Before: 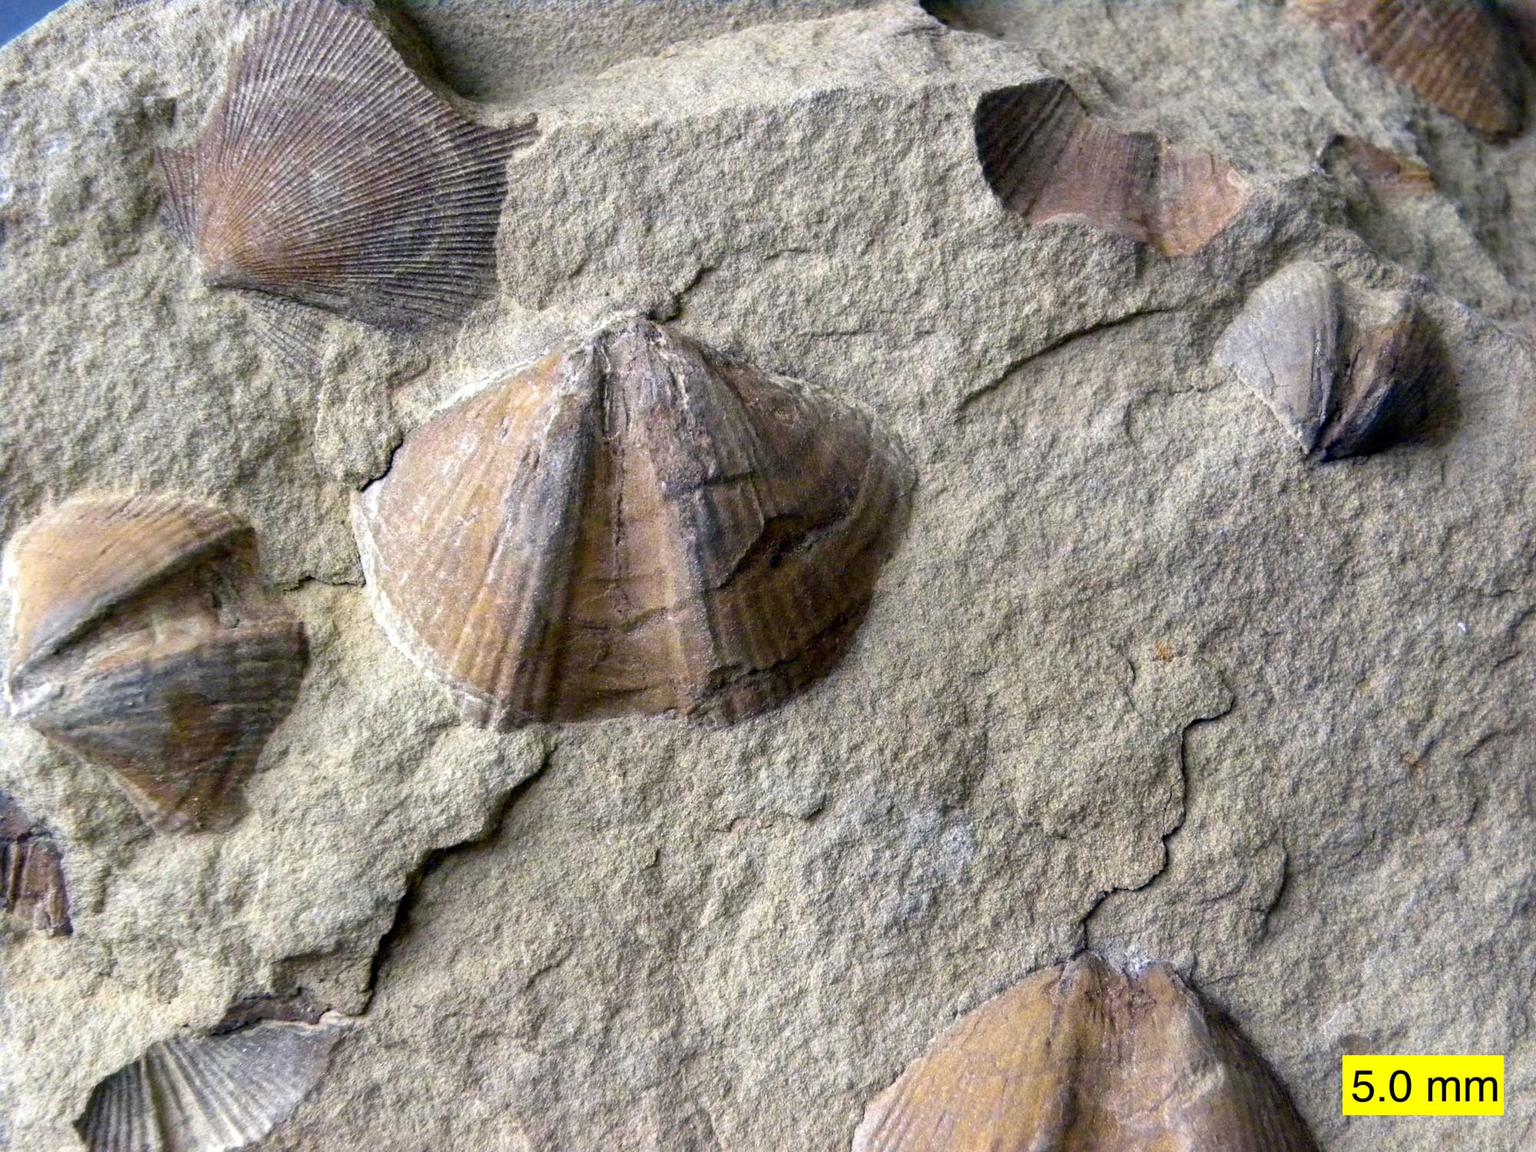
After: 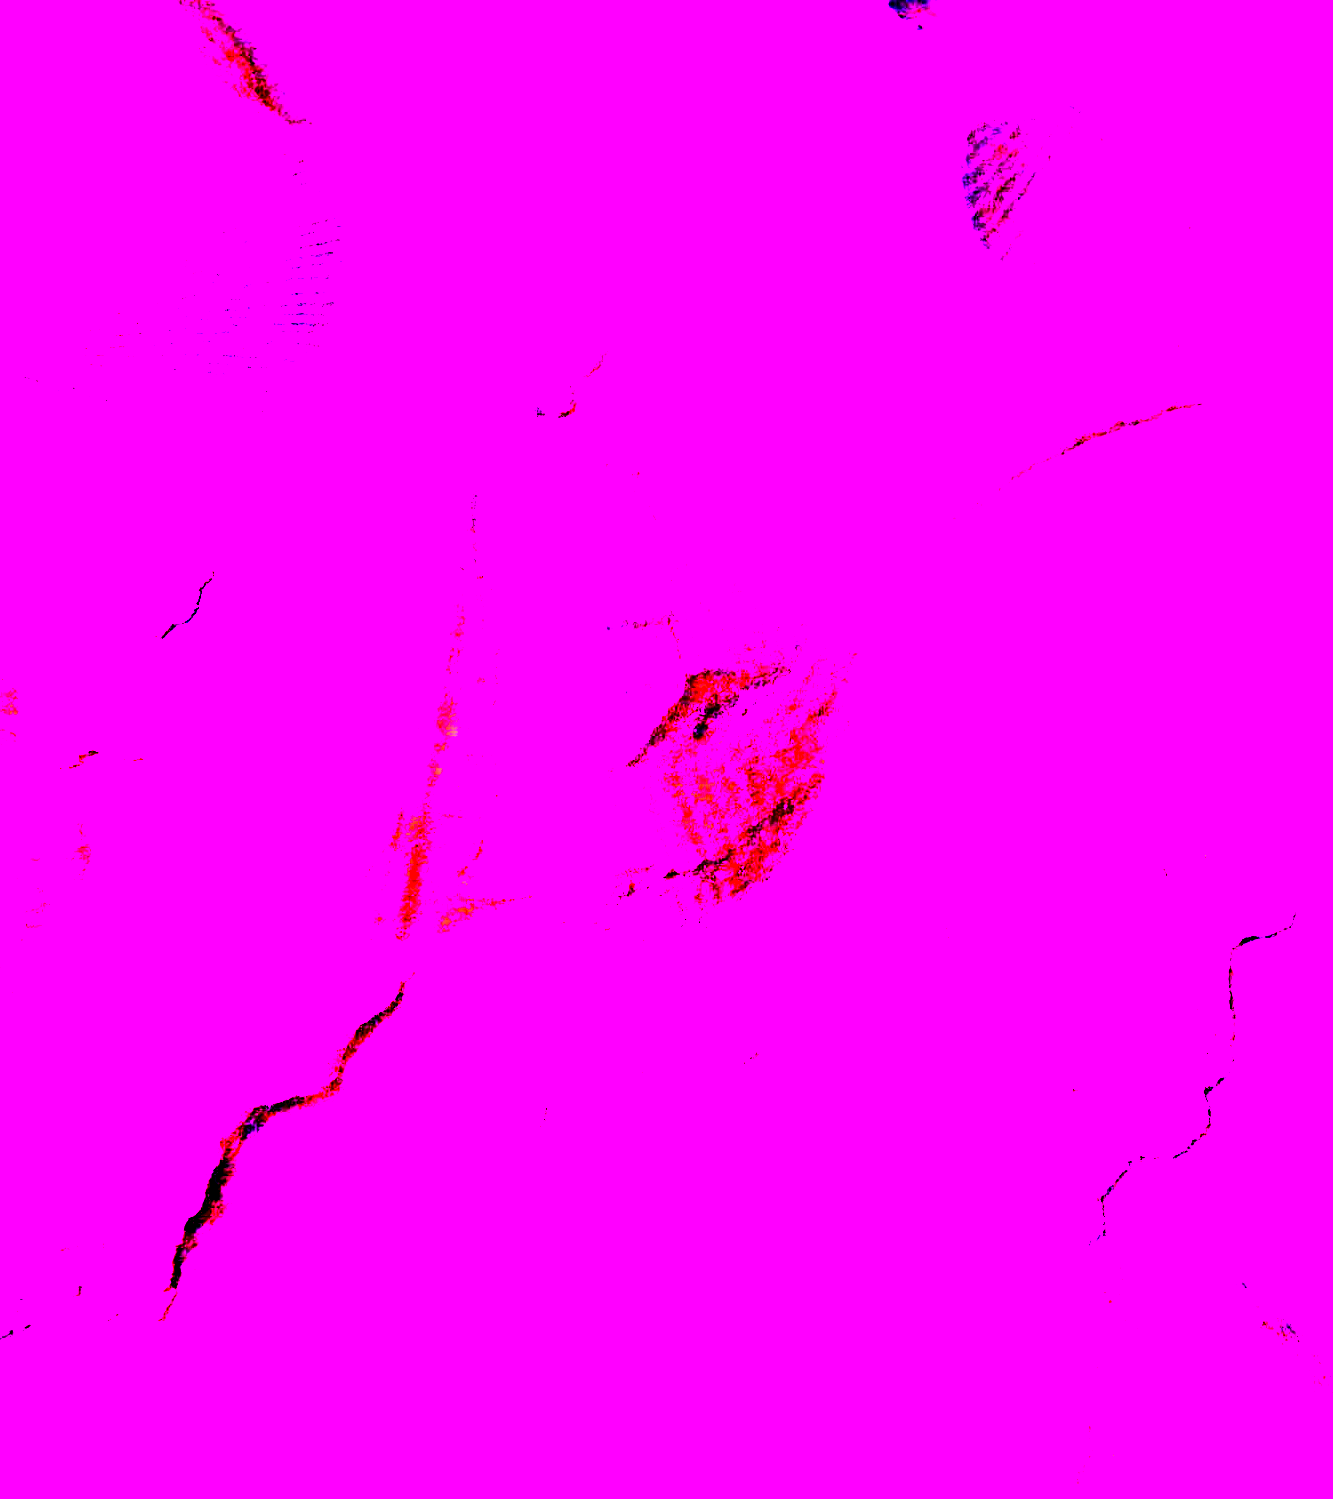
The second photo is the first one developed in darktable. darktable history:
exposure: black level correction 0.001, exposure 0.5 EV, compensate exposure bias true, compensate highlight preservation false
color balance rgb: global offset › luminance -0.37%, perceptual saturation grading › highlights -17.77%, perceptual saturation grading › mid-tones 33.1%, perceptual saturation grading › shadows 50.52%, perceptual brilliance grading › highlights 20%, perceptual brilliance grading › mid-tones 20%, perceptual brilliance grading › shadows -20%, global vibrance 50%
white balance: red 8, blue 8
crop and rotate: left 15.546%, right 17.787%
graduated density: hue 238.83°, saturation 50%
